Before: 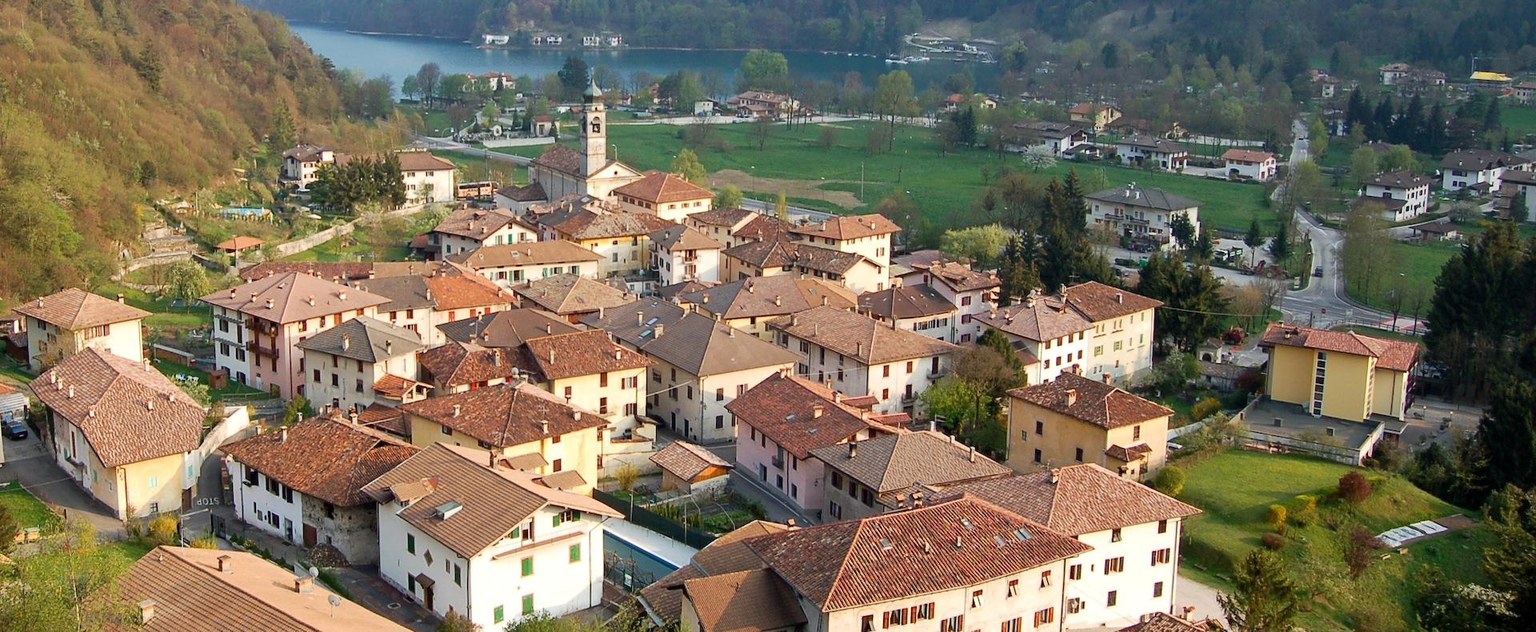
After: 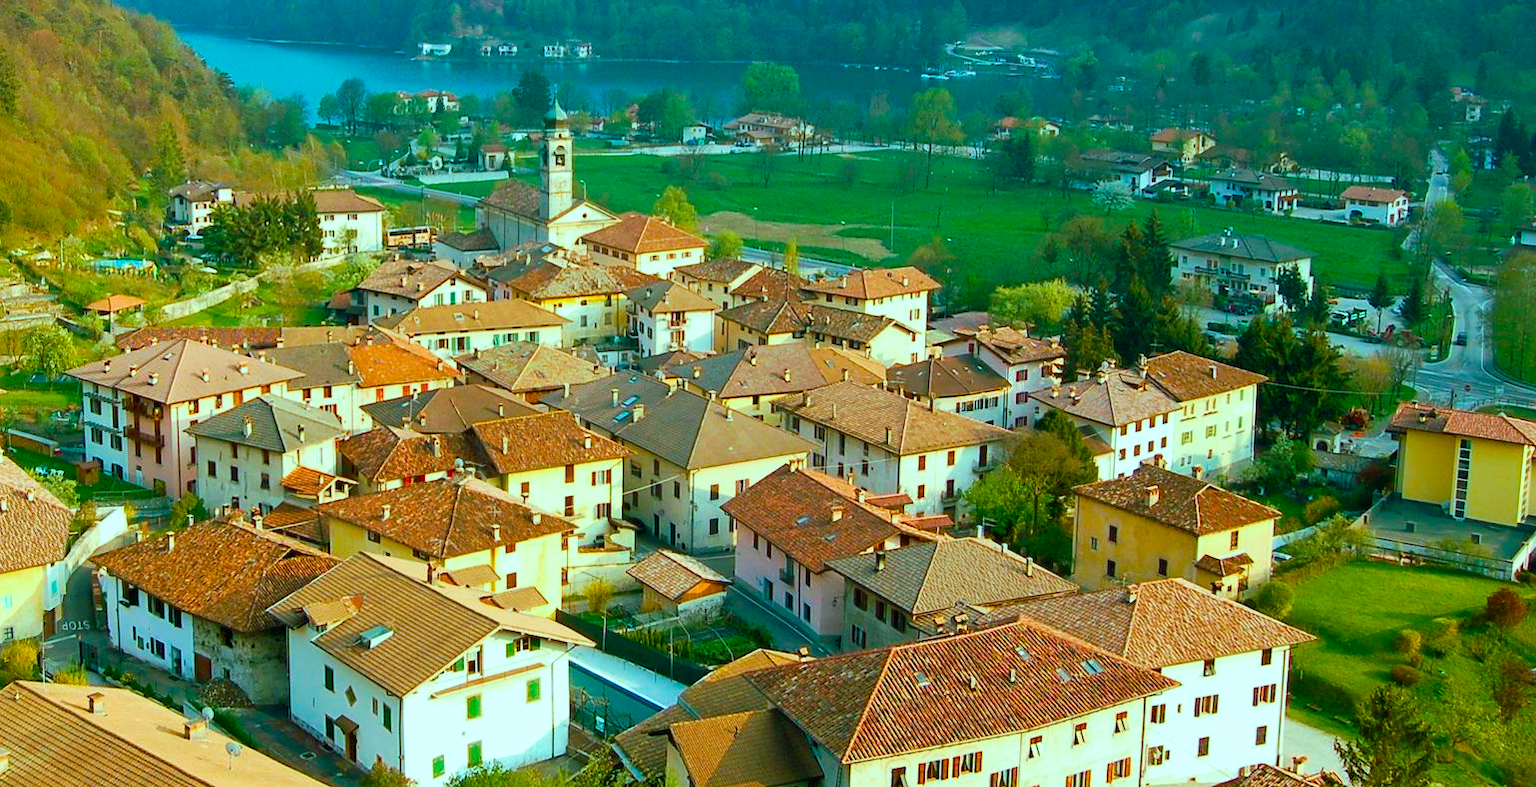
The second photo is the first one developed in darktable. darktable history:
crop and rotate: left 9.597%, right 10.195%
color balance rgb: shadows lift › chroma 11.71%, shadows lift › hue 133.46°, highlights gain › chroma 4%, highlights gain › hue 200.2°, perceptual saturation grading › global saturation 18.05%
velvia: strength 51%, mid-tones bias 0.51
